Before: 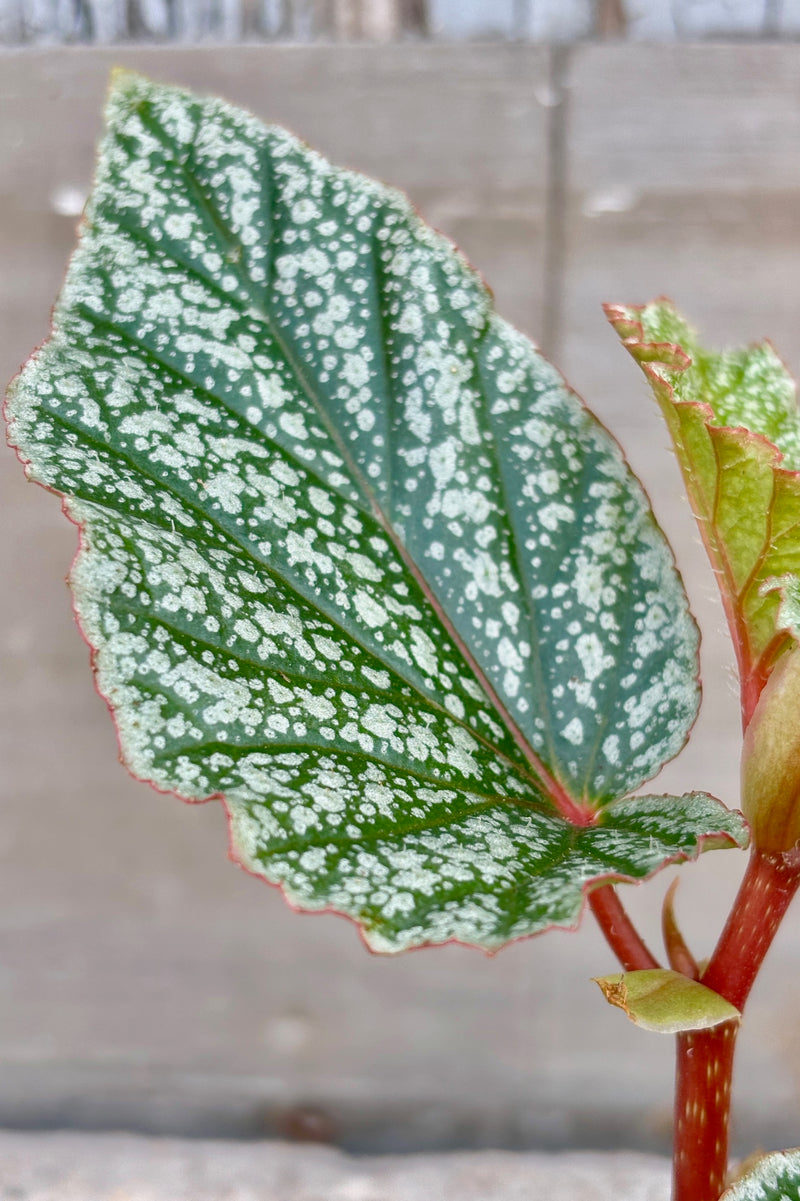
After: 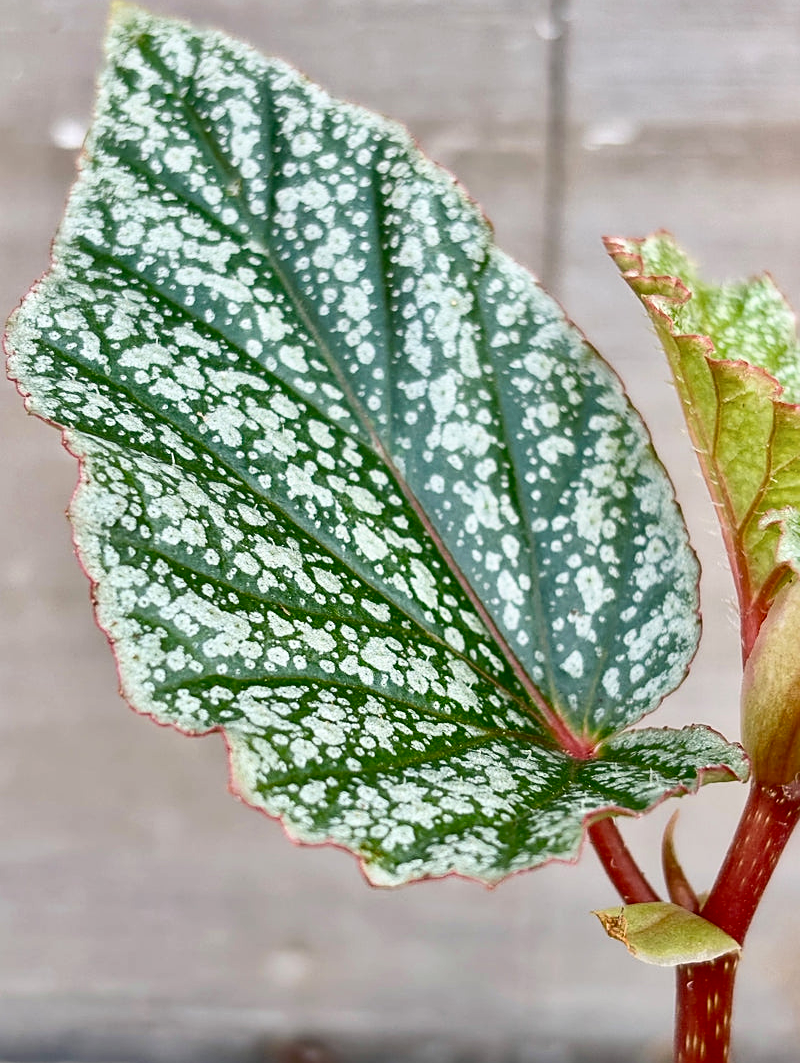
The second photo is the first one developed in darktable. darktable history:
crop and rotate: top 5.594%, bottom 5.84%
contrast brightness saturation: contrast 0.218
sharpen: on, module defaults
exposure: compensate highlight preservation false
